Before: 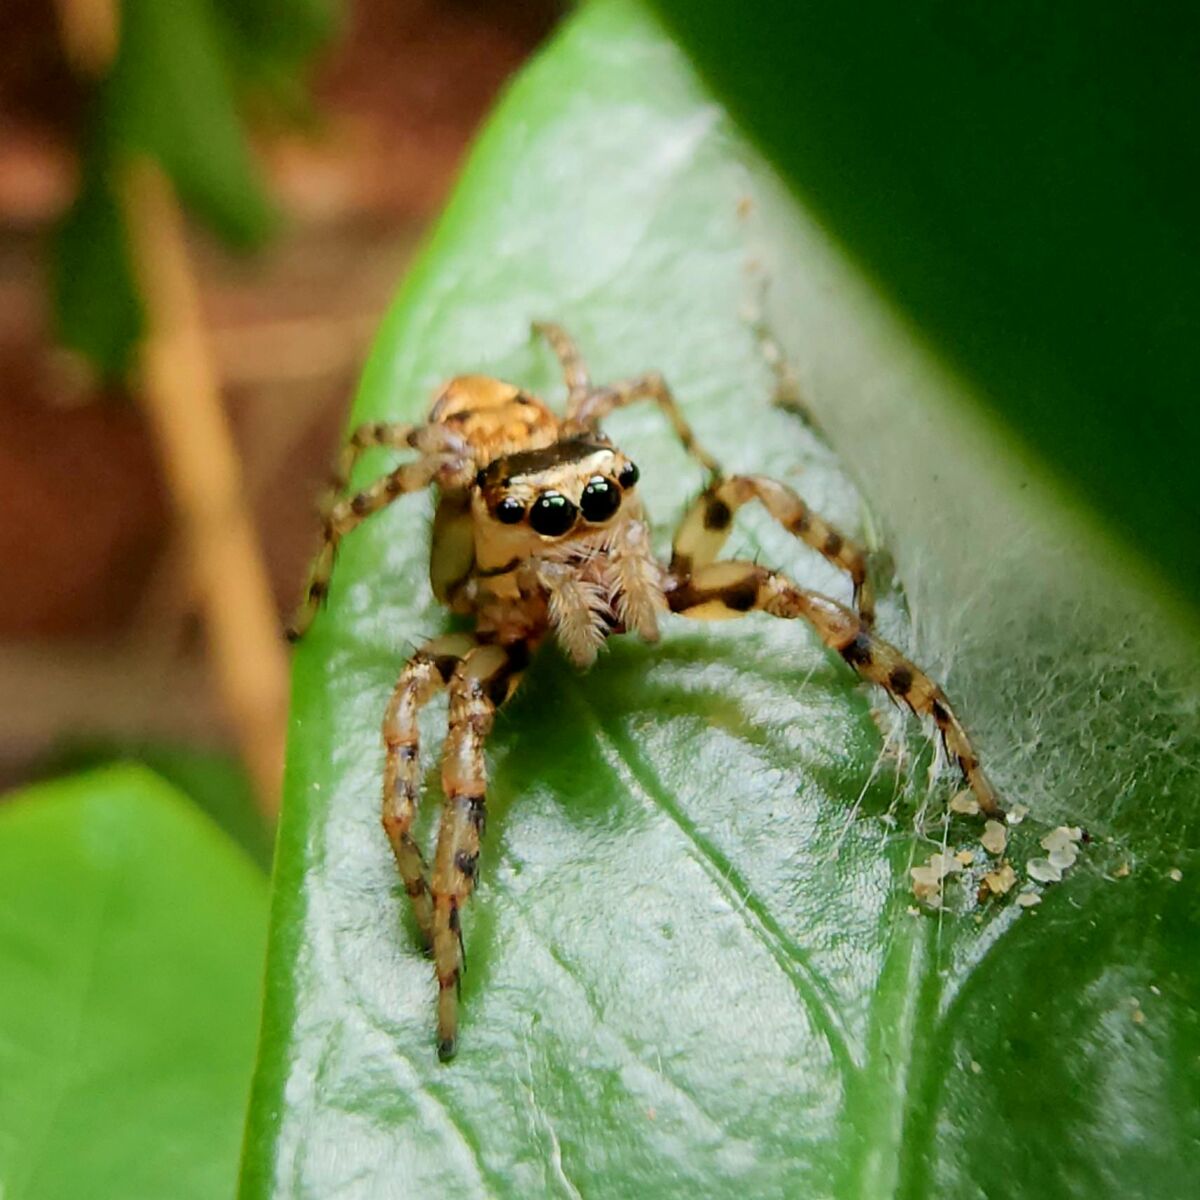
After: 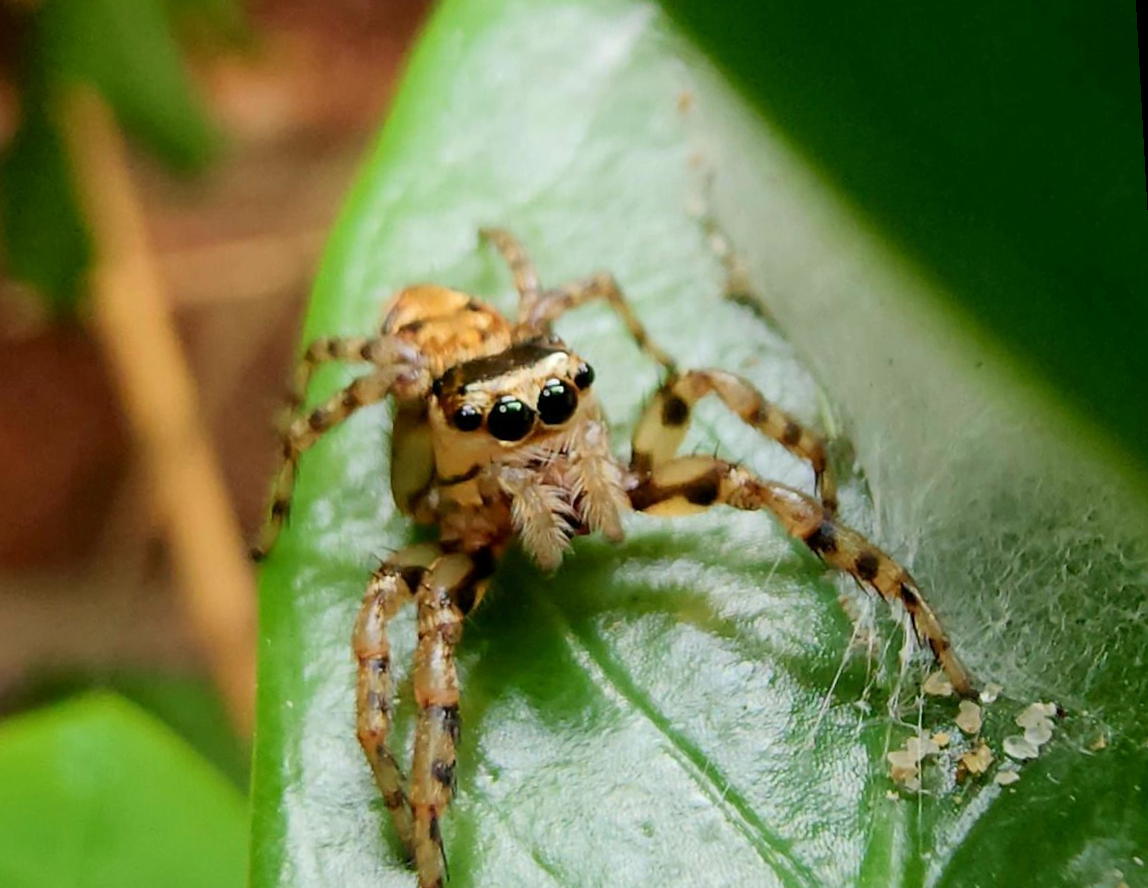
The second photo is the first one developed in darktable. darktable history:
rotate and perspective: rotation -3.18°, automatic cropping off
crop: left 5.596%, top 10.314%, right 3.534%, bottom 19.395%
